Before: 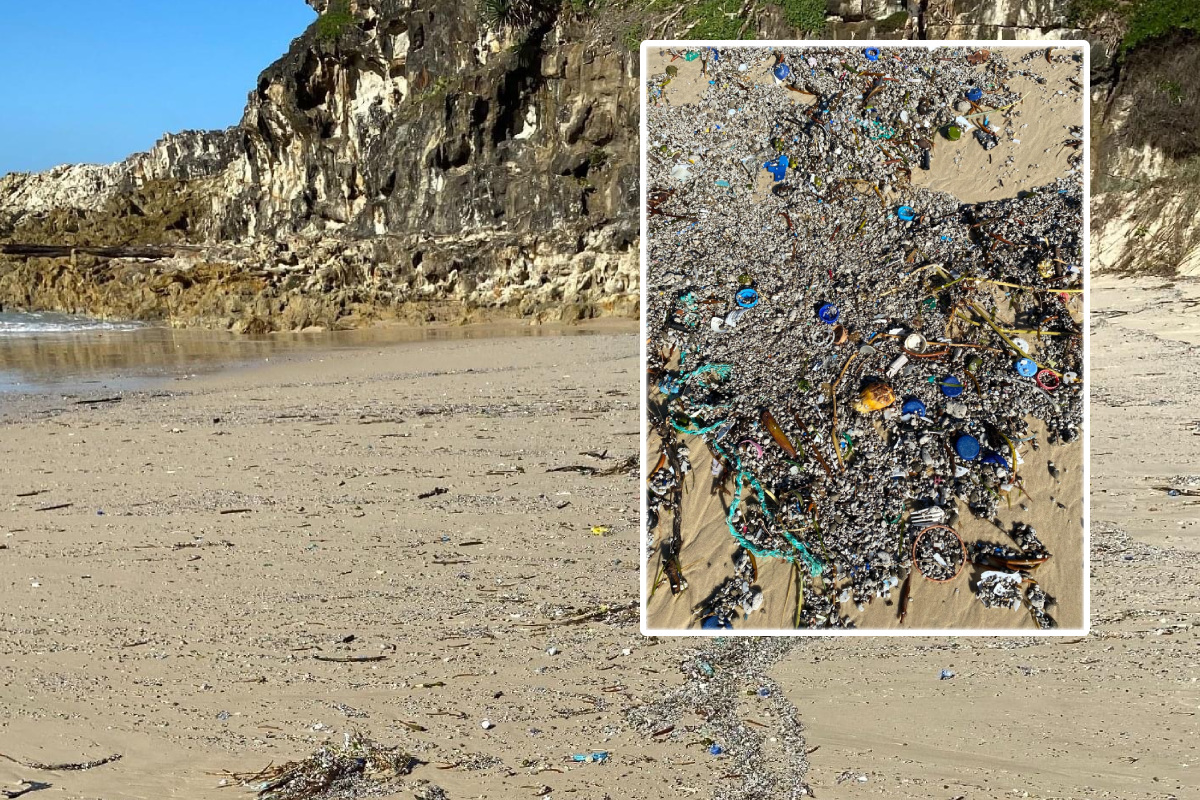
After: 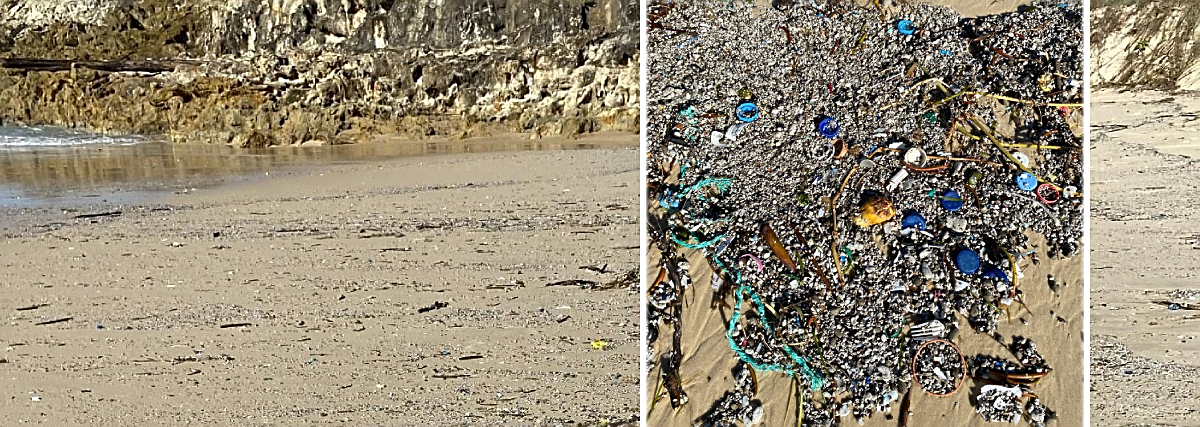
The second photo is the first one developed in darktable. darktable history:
sharpen: amount 0.594
crop and rotate: top 23.26%, bottom 23.328%
